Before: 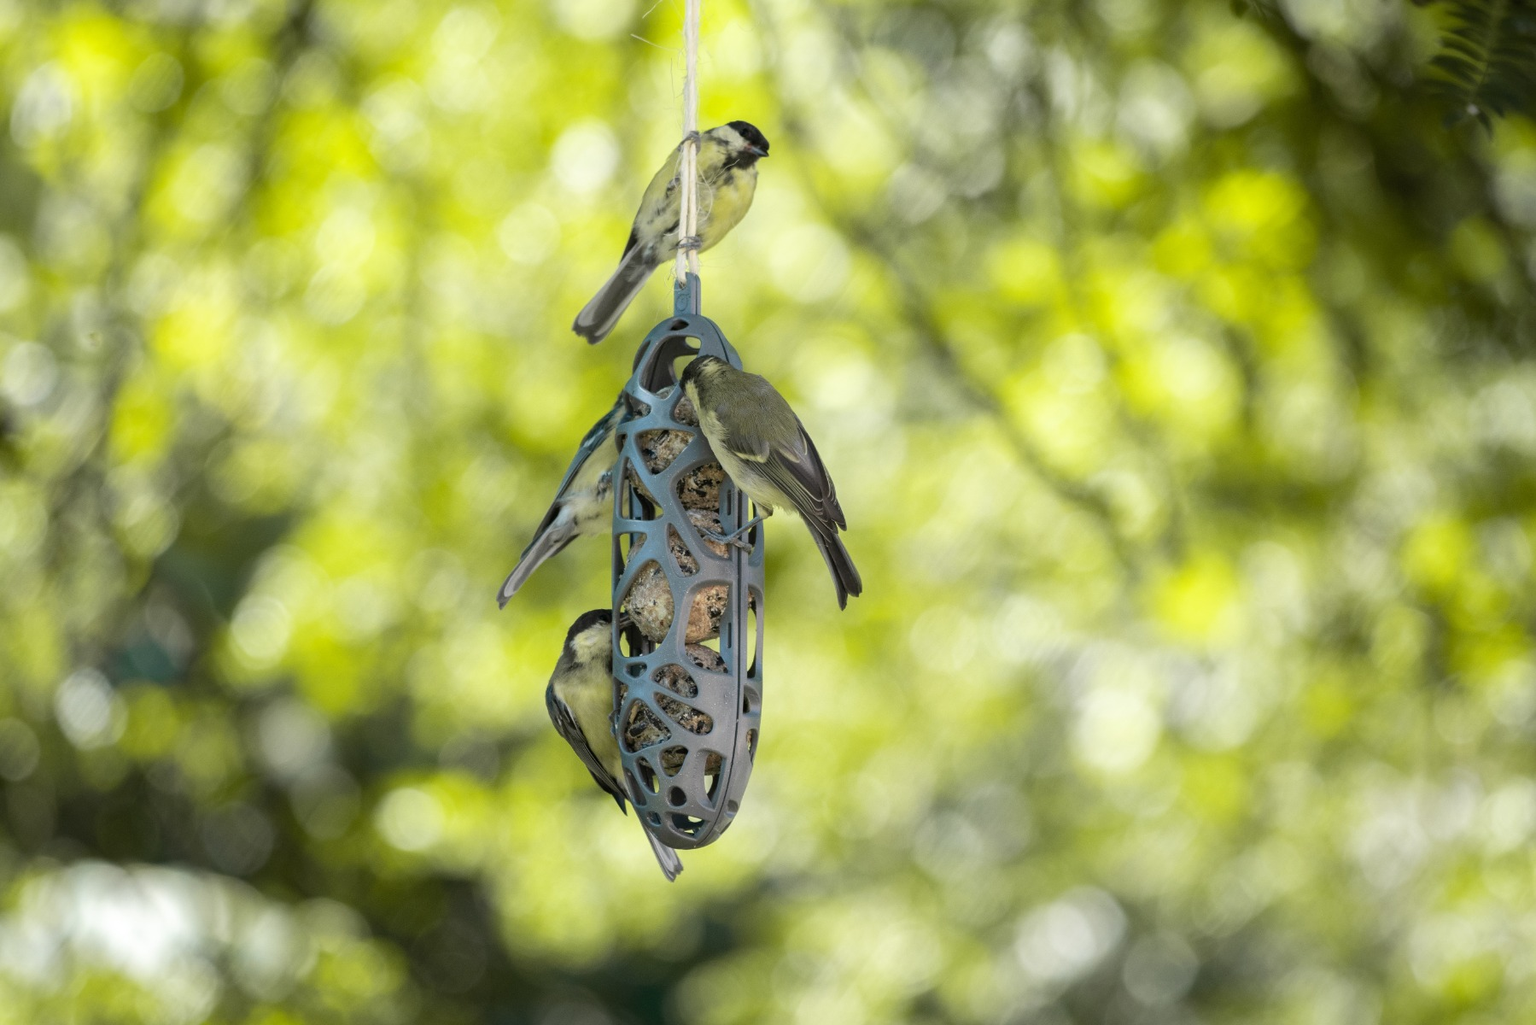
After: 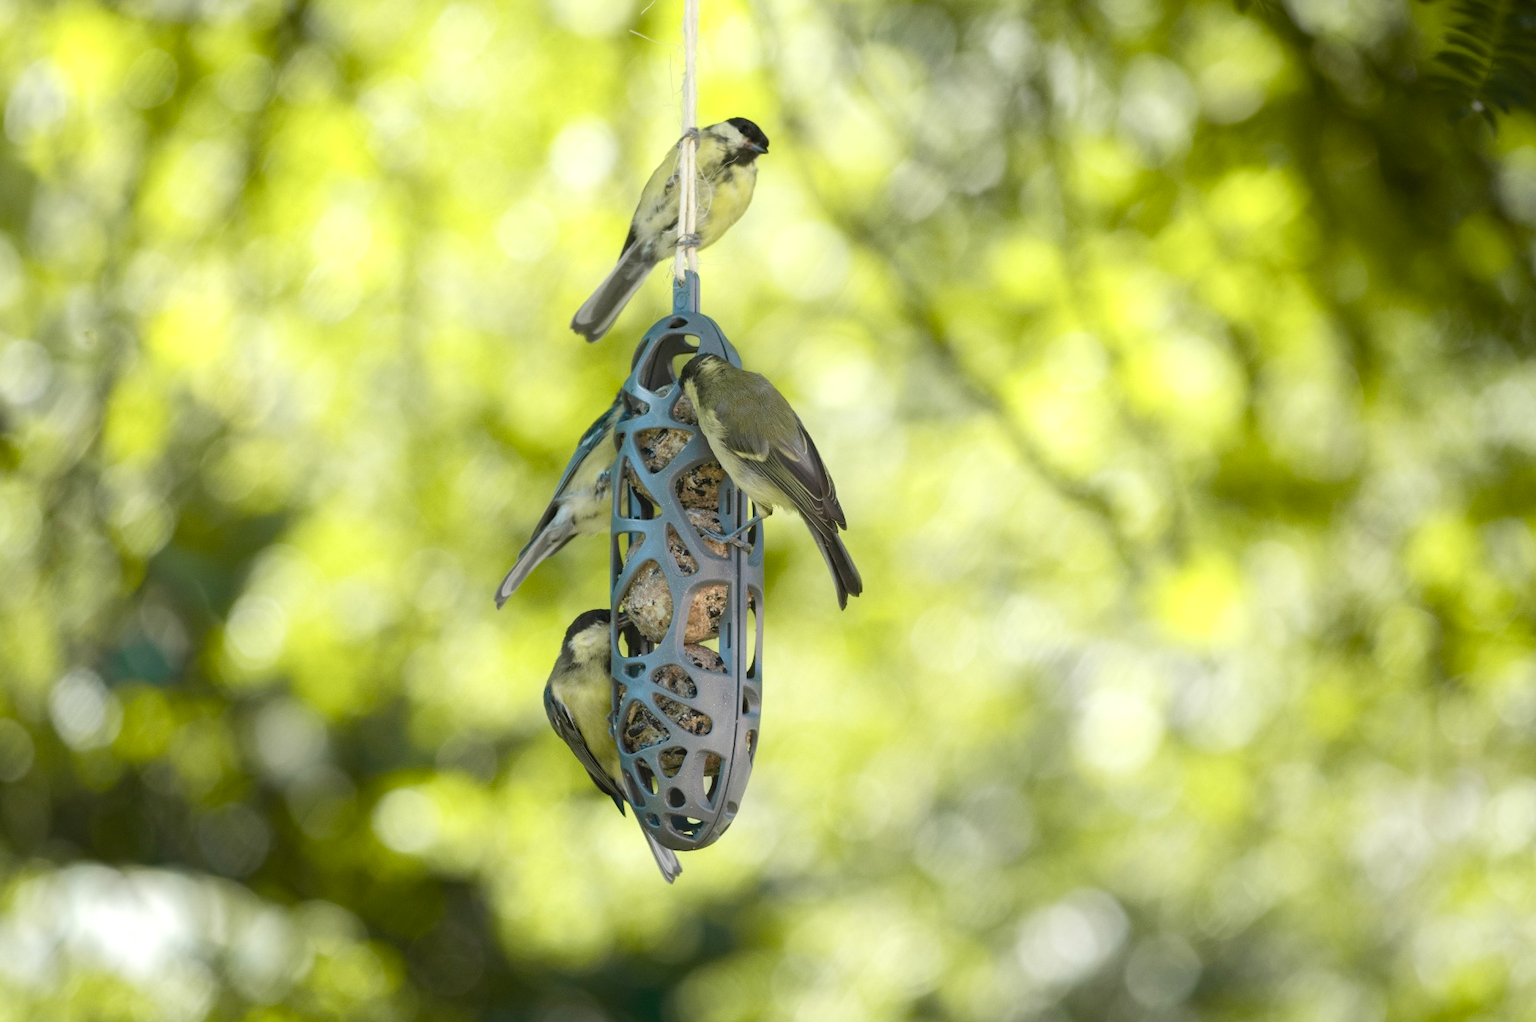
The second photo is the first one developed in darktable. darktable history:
crop: left 0.434%, top 0.485%, right 0.244%, bottom 0.386%
color balance rgb: linear chroma grading › shadows 32%, linear chroma grading › global chroma -2%, linear chroma grading › mid-tones 4%, perceptual saturation grading › global saturation -2%, perceptual saturation grading › highlights -8%, perceptual saturation grading › mid-tones 8%, perceptual saturation grading › shadows 4%, perceptual brilliance grading › highlights 8%, perceptual brilliance grading › mid-tones 4%, perceptual brilliance grading › shadows 2%, global vibrance 16%, saturation formula JzAzBz (2021)
contrast equalizer: octaves 7, y [[0.6 ×6], [0.55 ×6], [0 ×6], [0 ×6], [0 ×6]], mix -0.3
